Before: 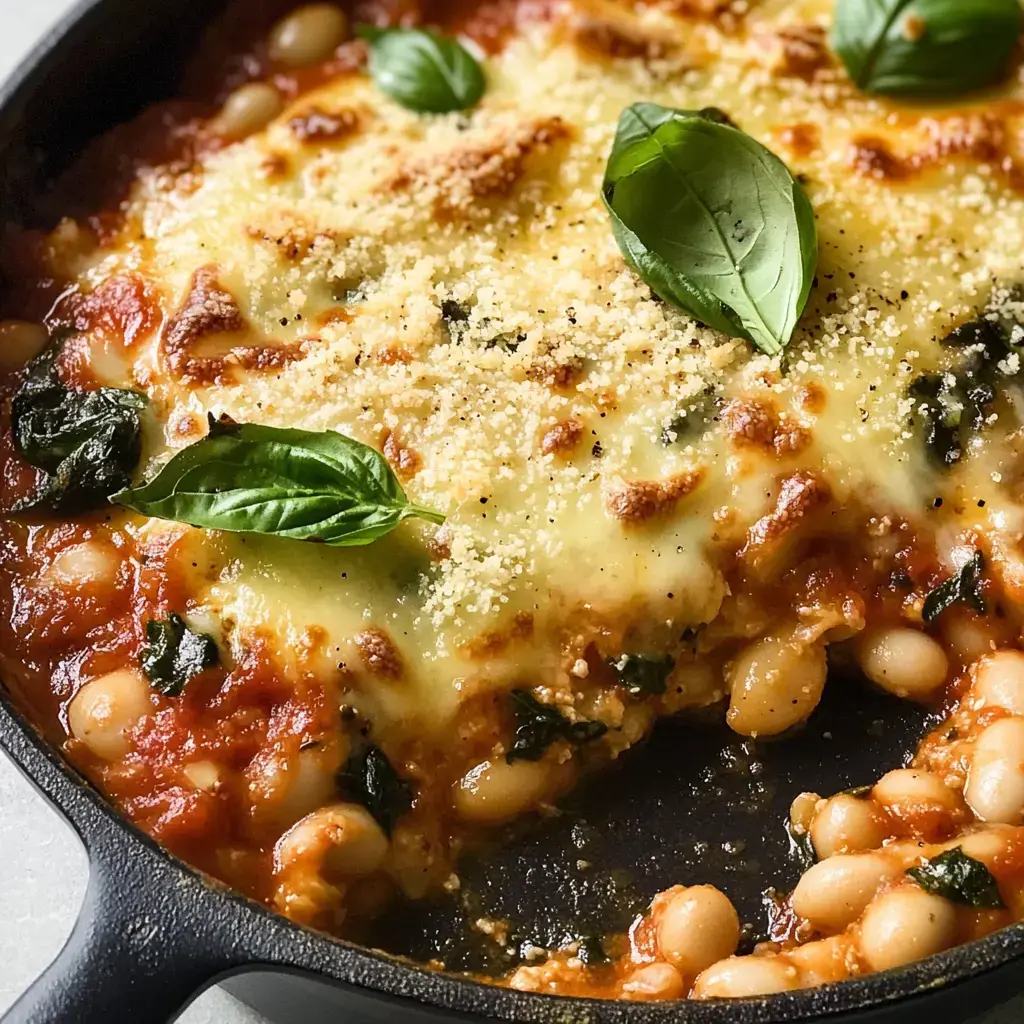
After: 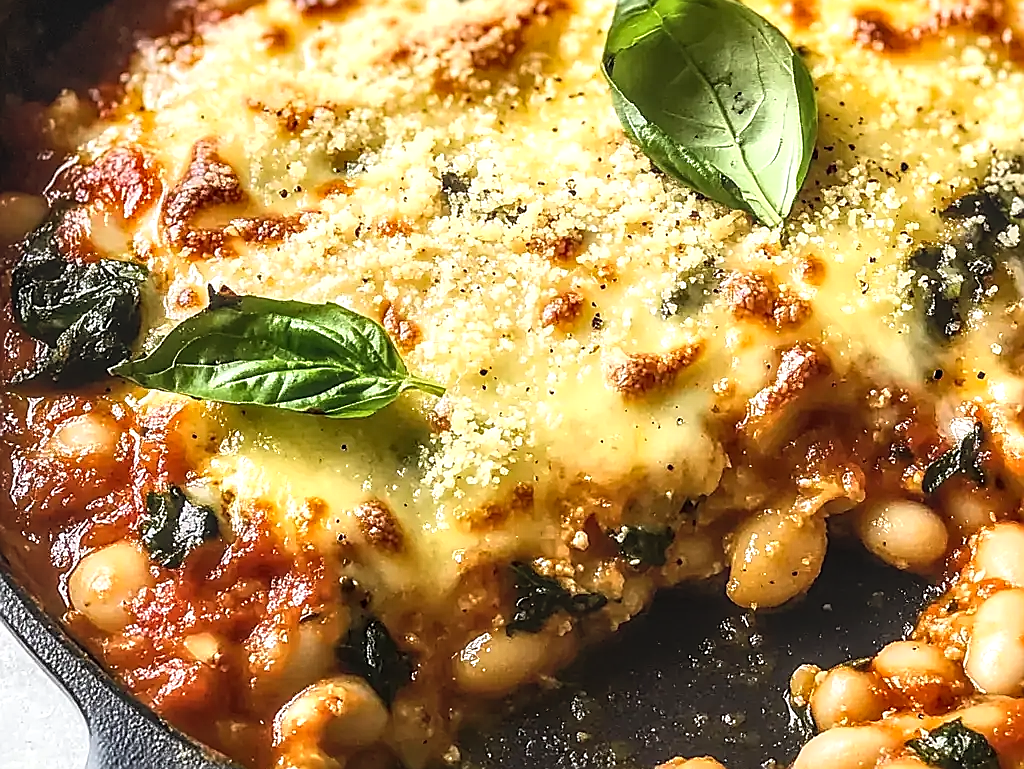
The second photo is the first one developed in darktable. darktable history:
local contrast: highlights 5%, shadows 6%, detail 134%
sharpen: radius 1.4, amount 1.244, threshold 0.71
crop and rotate: top 12.526%, bottom 12.317%
tone equalizer: -8 EV 0.001 EV, -7 EV -0.001 EV, -6 EV 0.001 EV, -5 EV -0.049 EV, -4 EV -0.102 EV, -3 EV -0.178 EV, -2 EV 0.247 EV, -1 EV 0.723 EV, +0 EV 0.492 EV, smoothing diameter 24.88%, edges refinement/feathering 9.46, preserve details guided filter
